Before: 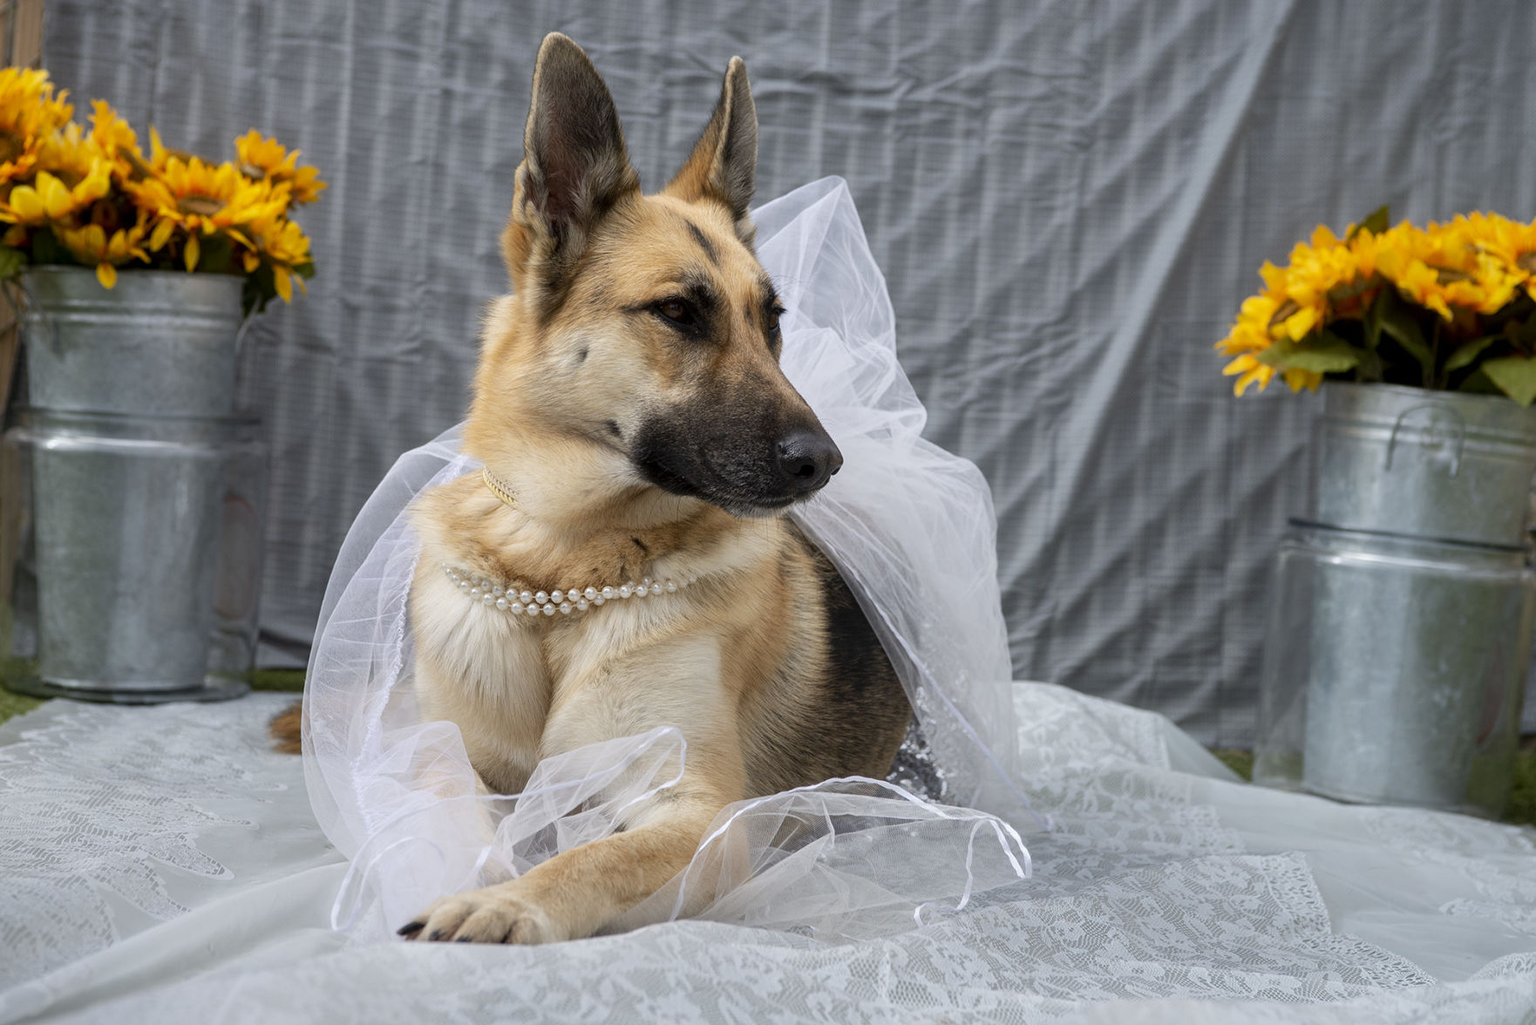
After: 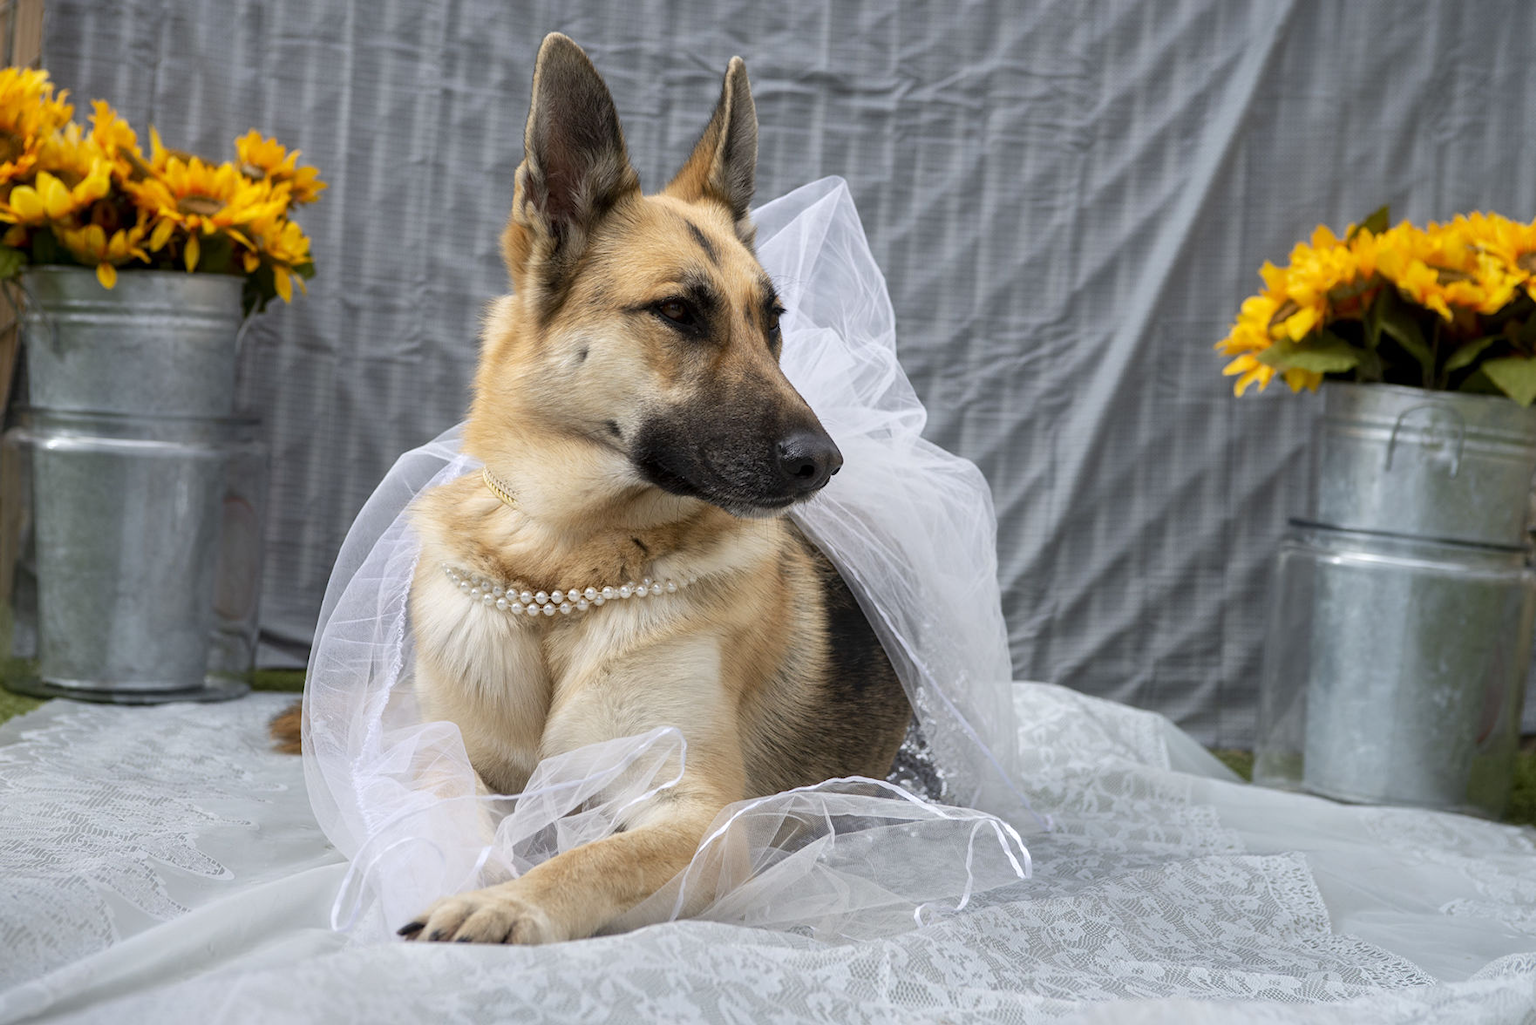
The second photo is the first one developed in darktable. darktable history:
exposure: exposure 0.15 EV, compensate highlight preservation false
